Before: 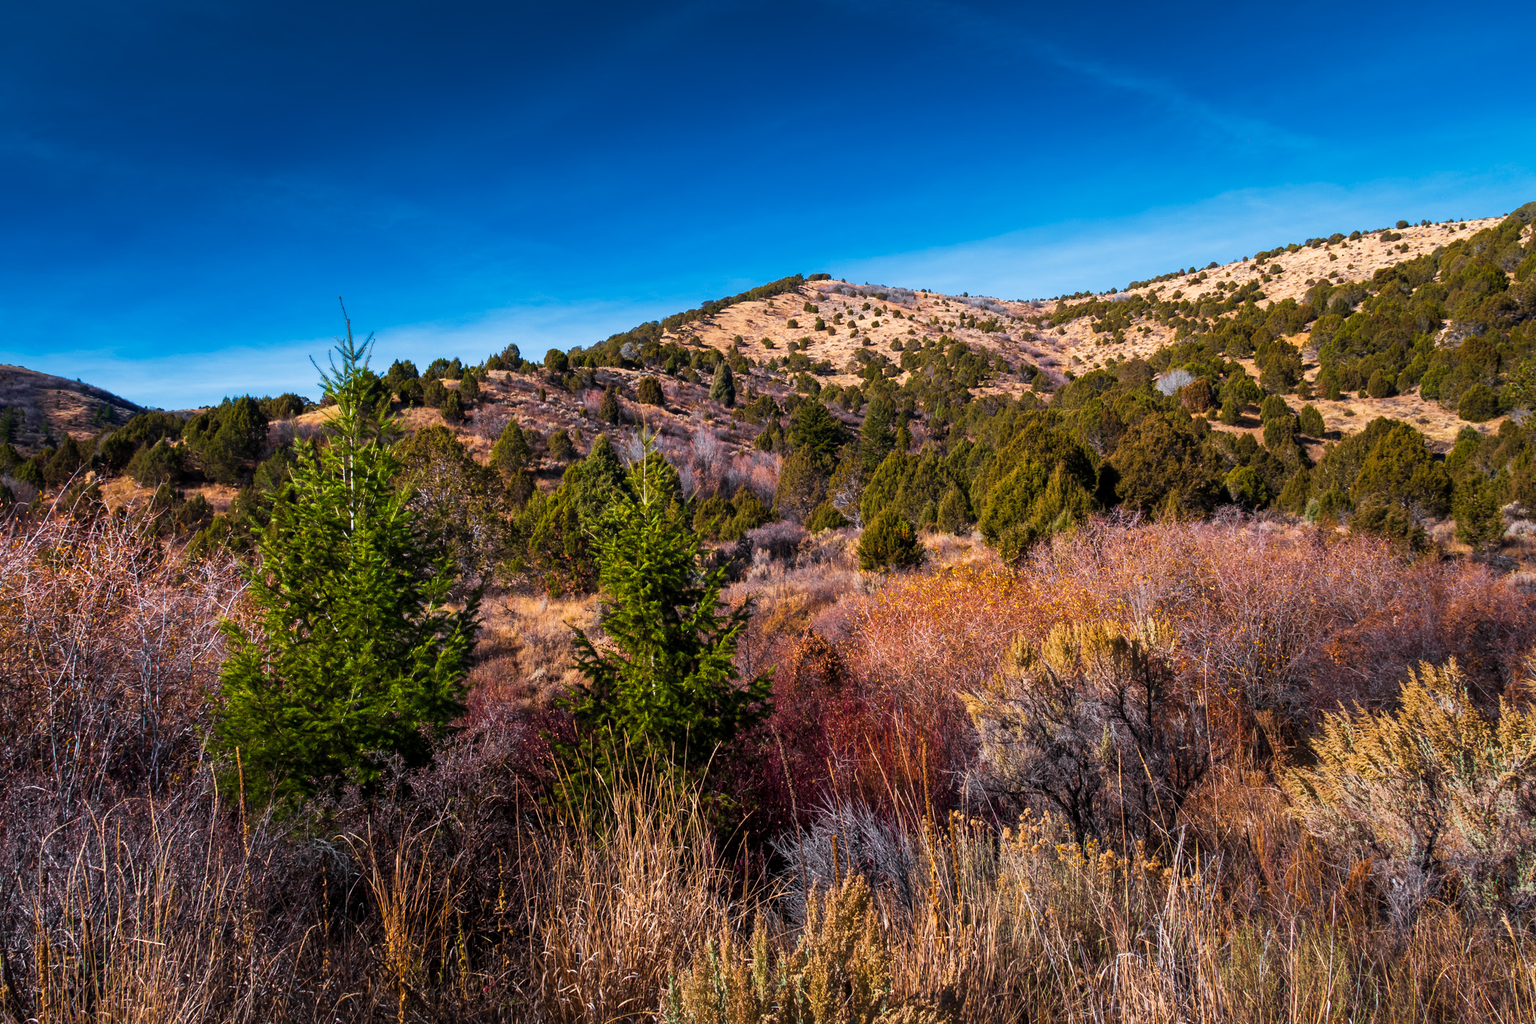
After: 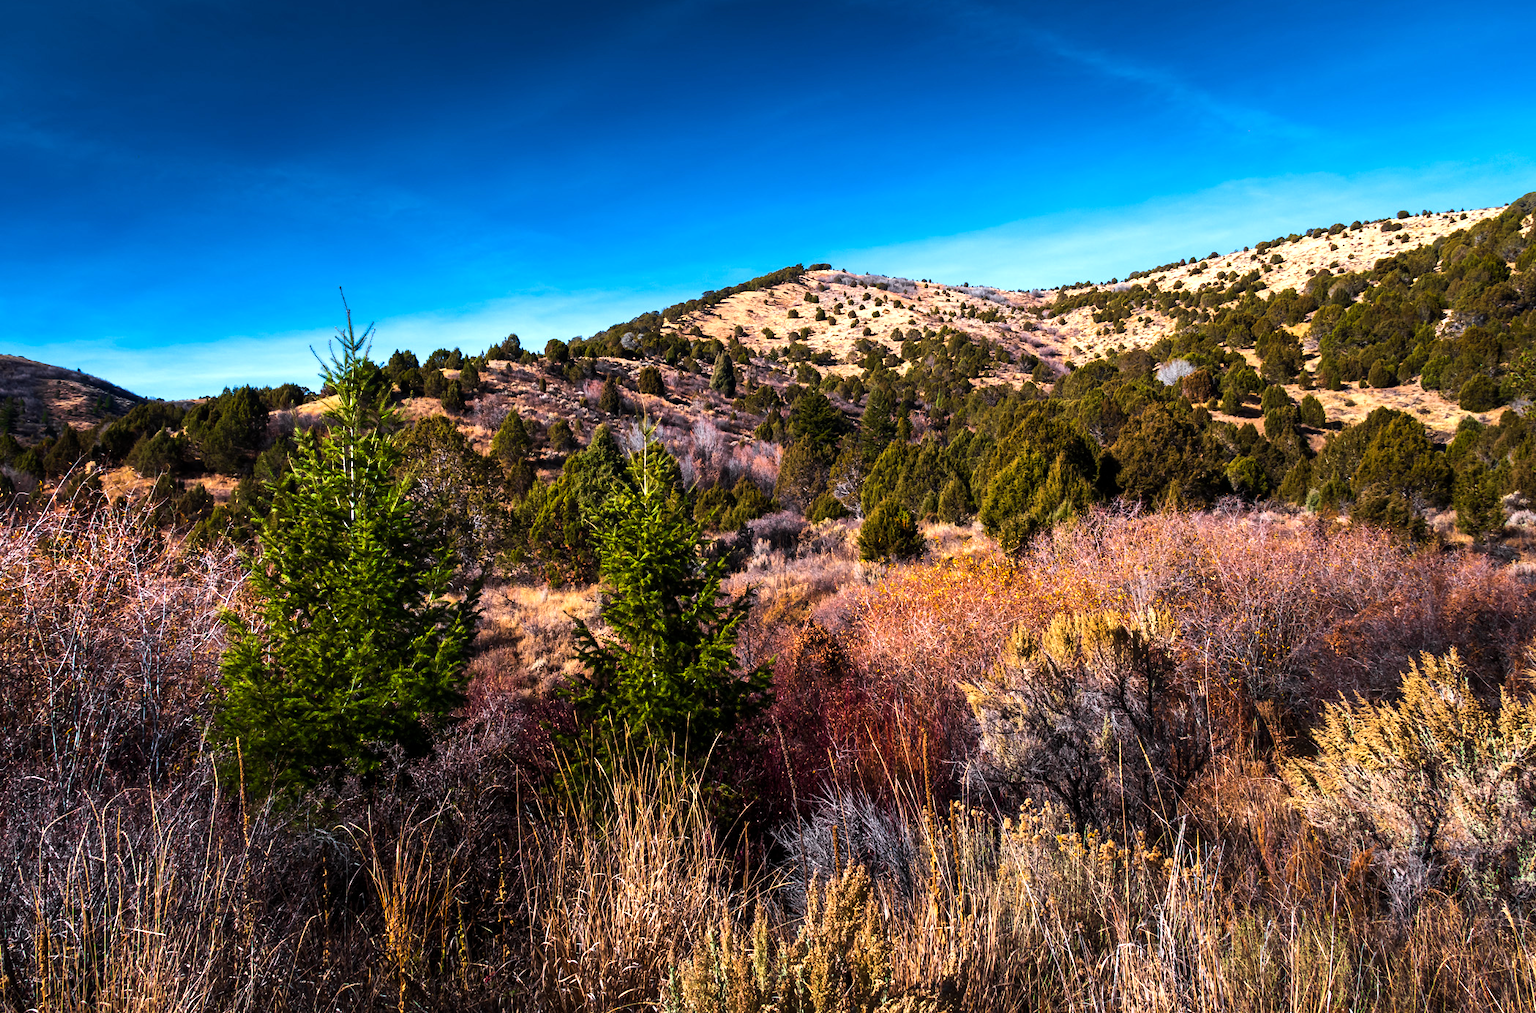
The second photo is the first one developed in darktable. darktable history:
crop: top 1.049%, right 0.001%
tone equalizer: -8 EV -0.75 EV, -7 EV -0.7 EV, -6 EV -0.6 EV, -5 EV -0.4 EV, -3 EV 0.4 EV, -2 EV 0.6 EV, -1 EV 0.7 EV, +0 EV 0.75 EV, edges refinement/feathering 500, mask exposure compensation -1.57 EV, preserve details no
